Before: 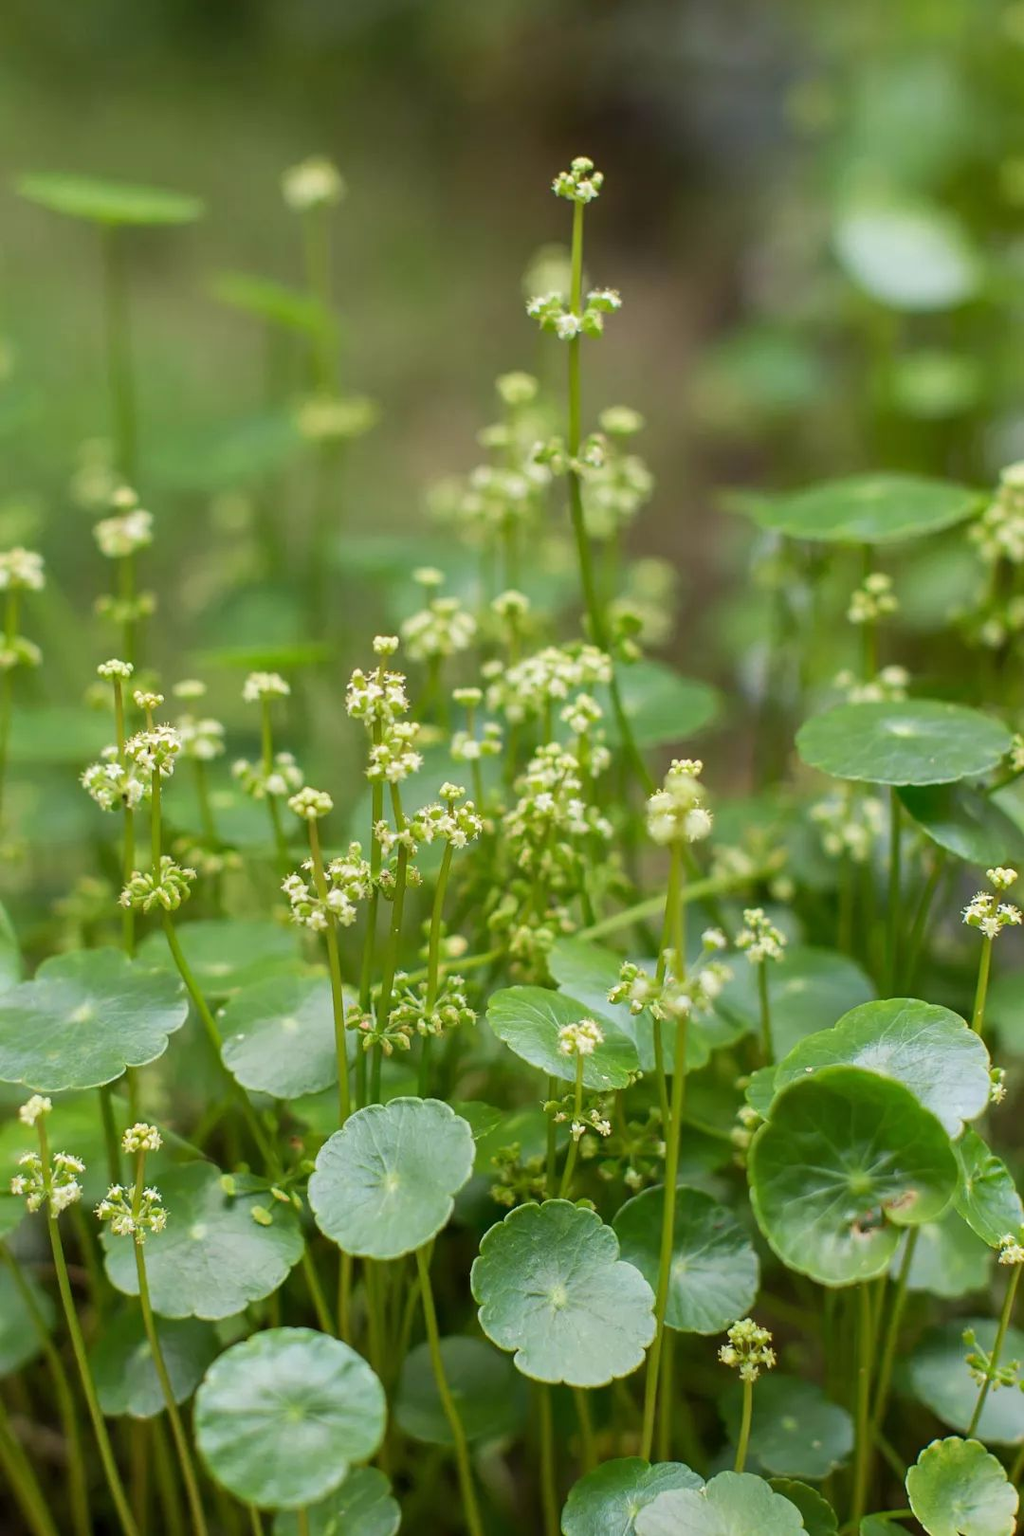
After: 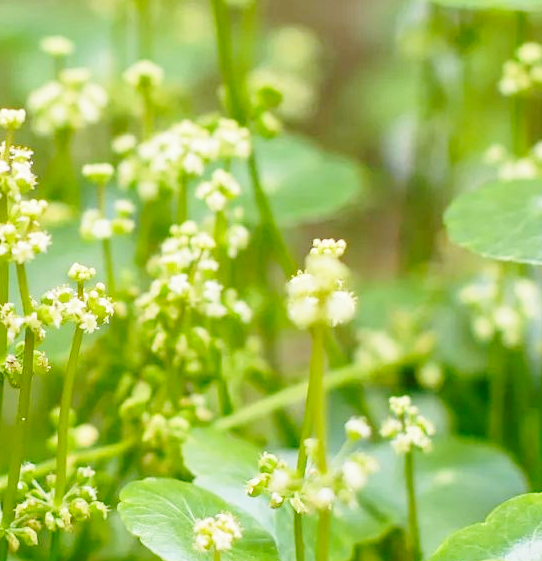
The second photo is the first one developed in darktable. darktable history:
white balance: emerald 1
crop: left 36.607%, top 34.735%, right 13.146%, bottom 30.611%
base curve: curves: ch0 [(0, 0) (0.028, 0.03) (0.121, 0.232) (0.46, 0.748) (0.859, 0.968) (1, 1)], preserve colors none
